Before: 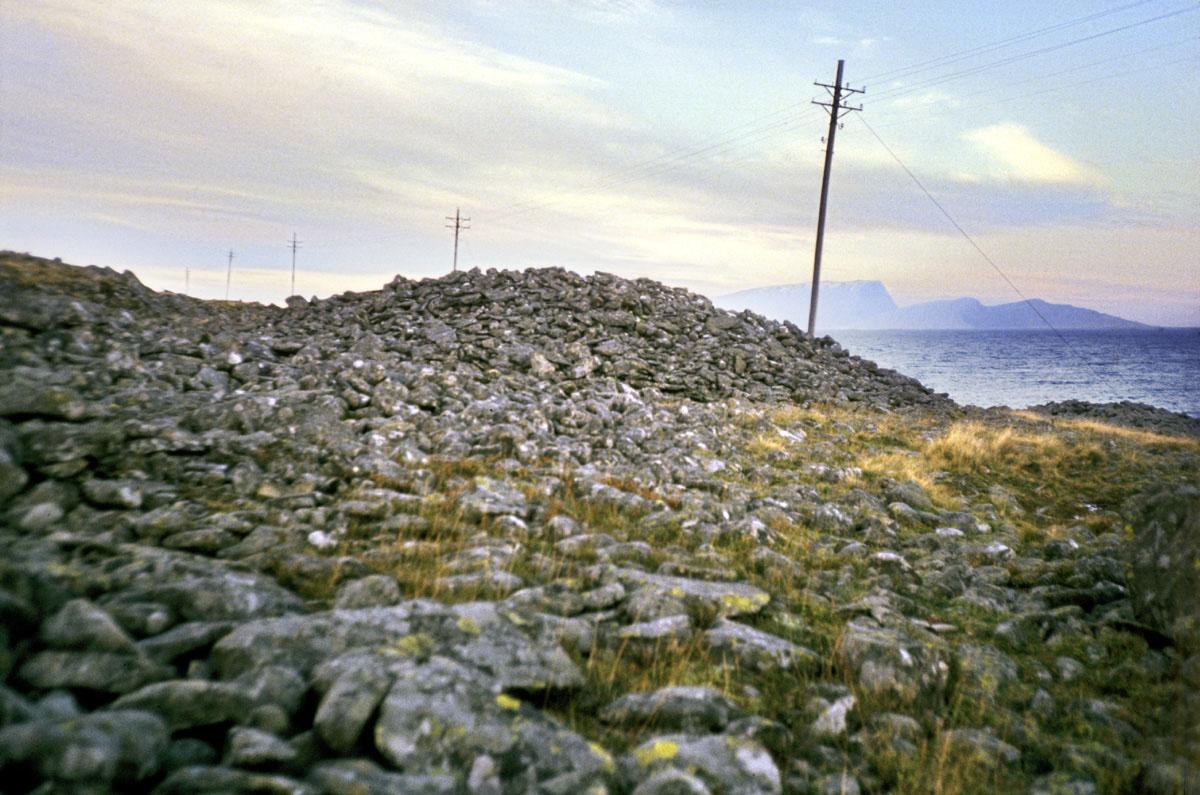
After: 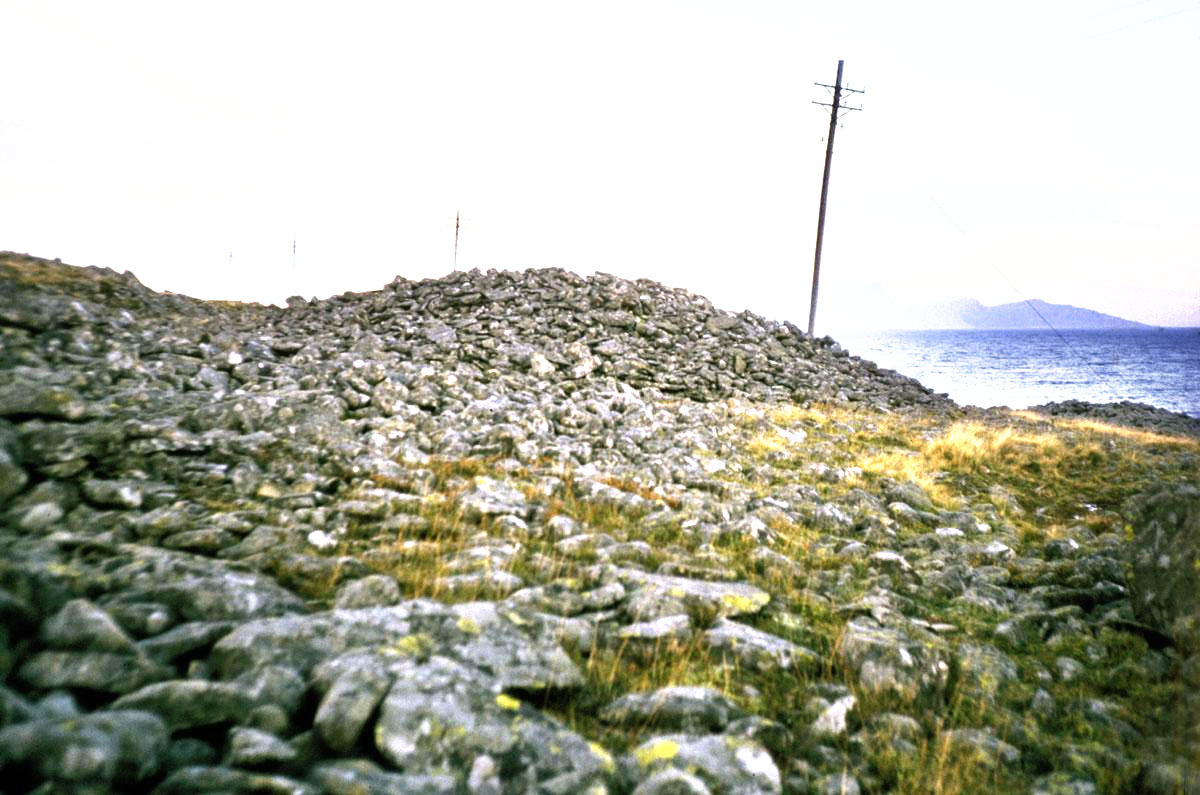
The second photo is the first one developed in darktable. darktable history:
exposure: black level correction 0, exposure 0.7 EV, compensate exposure bias true, compensate highlight preservation false
tone curve: curves: ch0 [(0, 0) (0.003, 0.002) (0.011, 0.009) (0.025, 0.02) (0.044, 0.036) (0.069, 0.057) (0.1, 0.081) (0.136, 0.115) (0.177, 0.153) (0.224, 0.202) (0.277, 0.264) (0.335, 0.333) (0.399, 0.409) (0.468, 0.491) (0.543, 0.58) (0.623, 0.675) (0.709, 0.777) (0.801, 0.88) (0.898, 0.98) (1, 1)], preserve colors none
